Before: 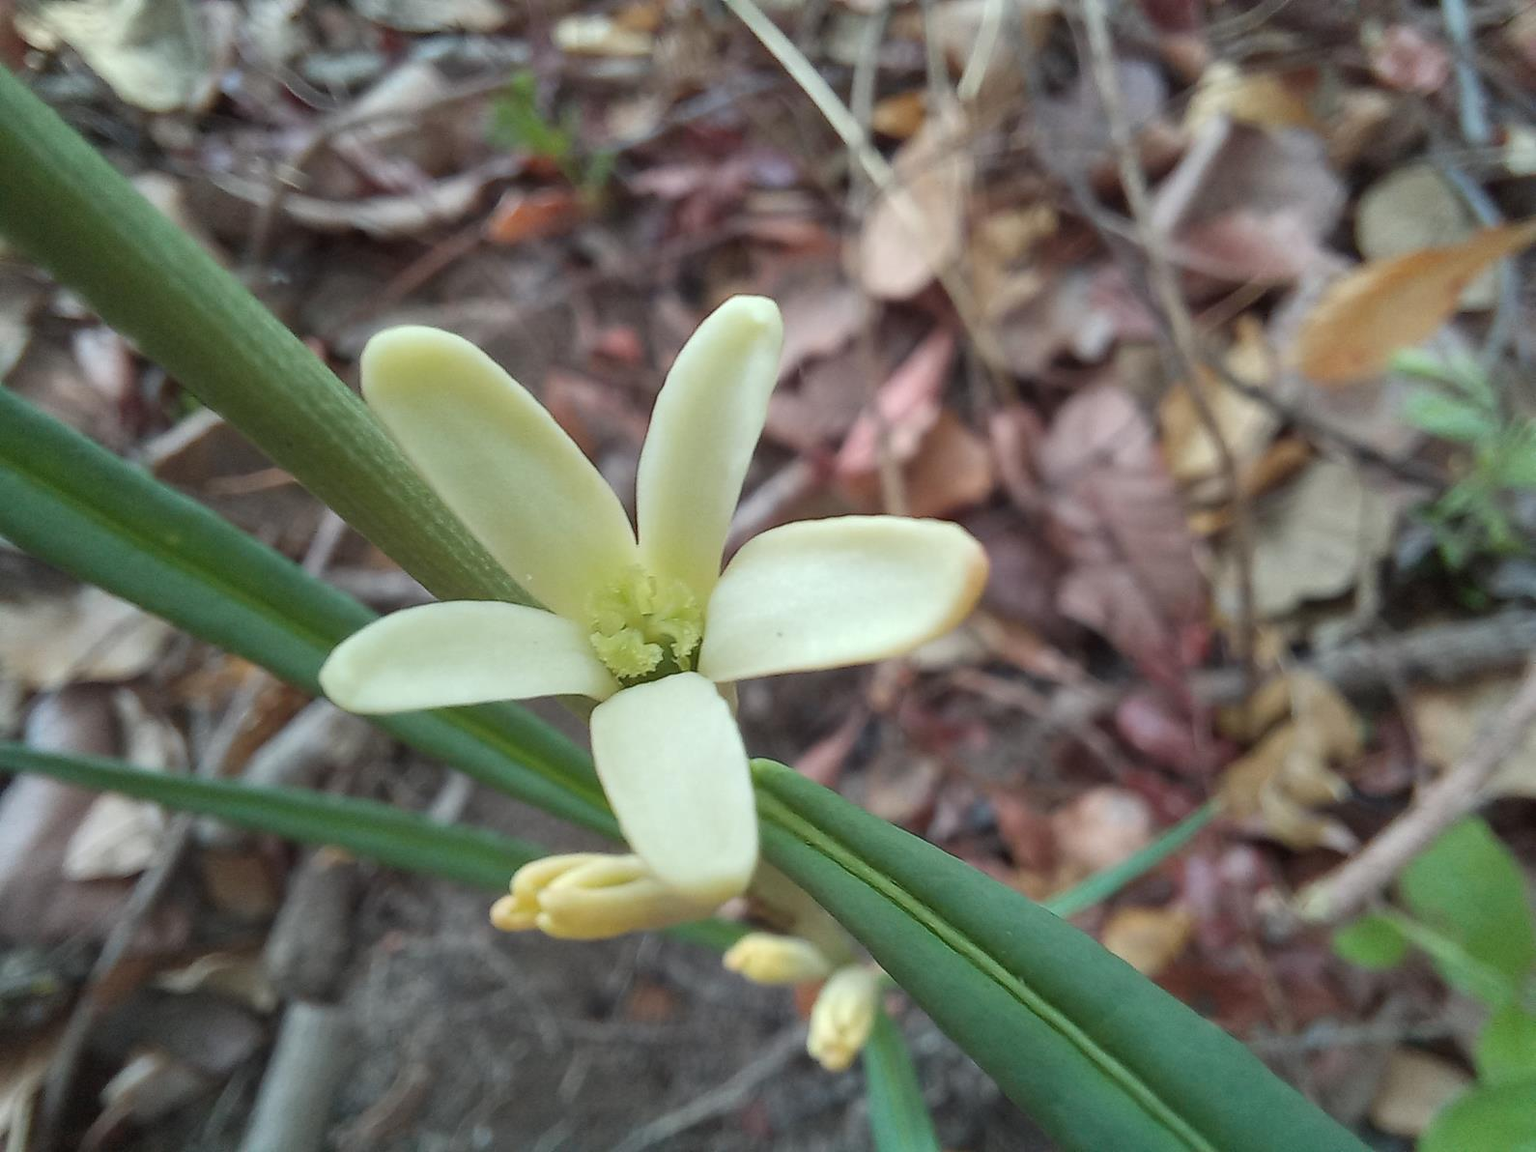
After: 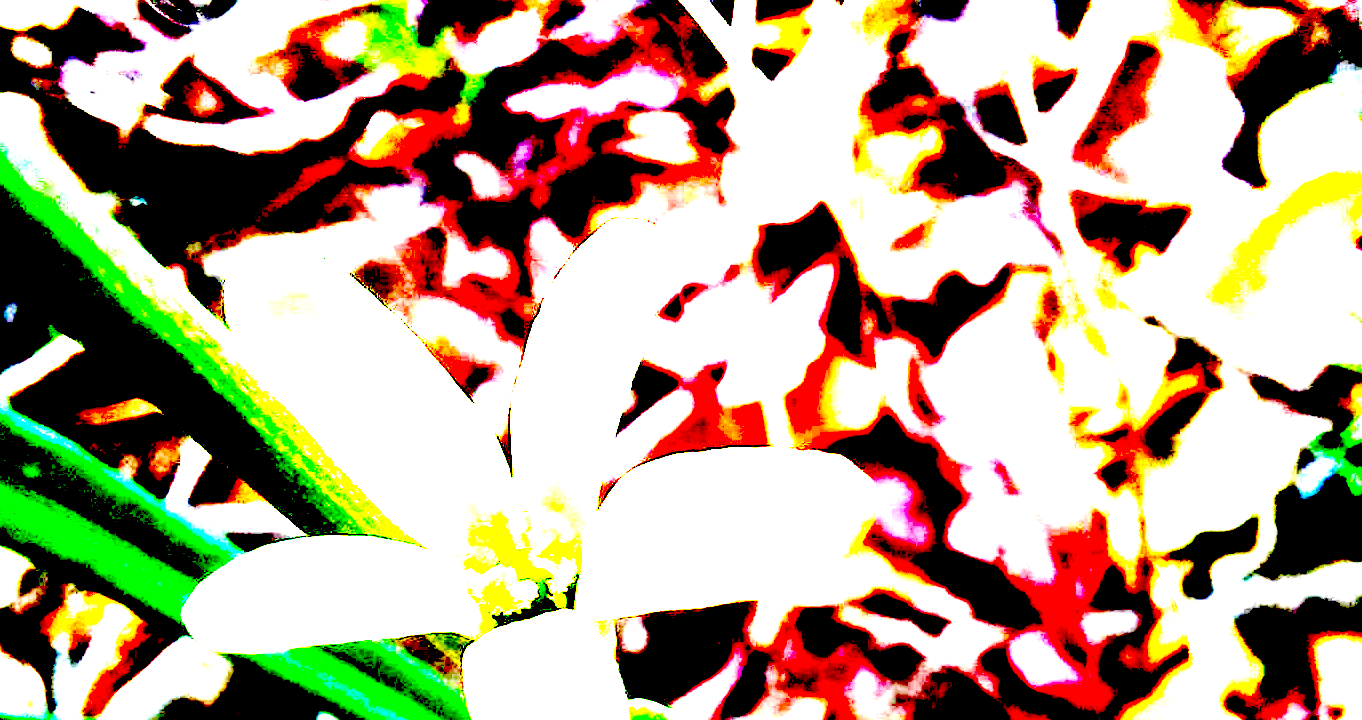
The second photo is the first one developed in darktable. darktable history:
tone equalizer: -7 EV 0.15 EV, -6 EV 0.6 EV, -5 EV 1.15 EV, -4 EV 1.33 EV, -3 EV 1.15 EV, -2 EV 0.6 EV, -1 EV 0.15 EV, mask exposure compensation -0.5 EV
exposure: black level correction 0.1, exposure 3 EV, compensate highlight preservation false
crop and rotate: left 9.345%, top 7.22%, right 4.982%, bottom 32.331%
